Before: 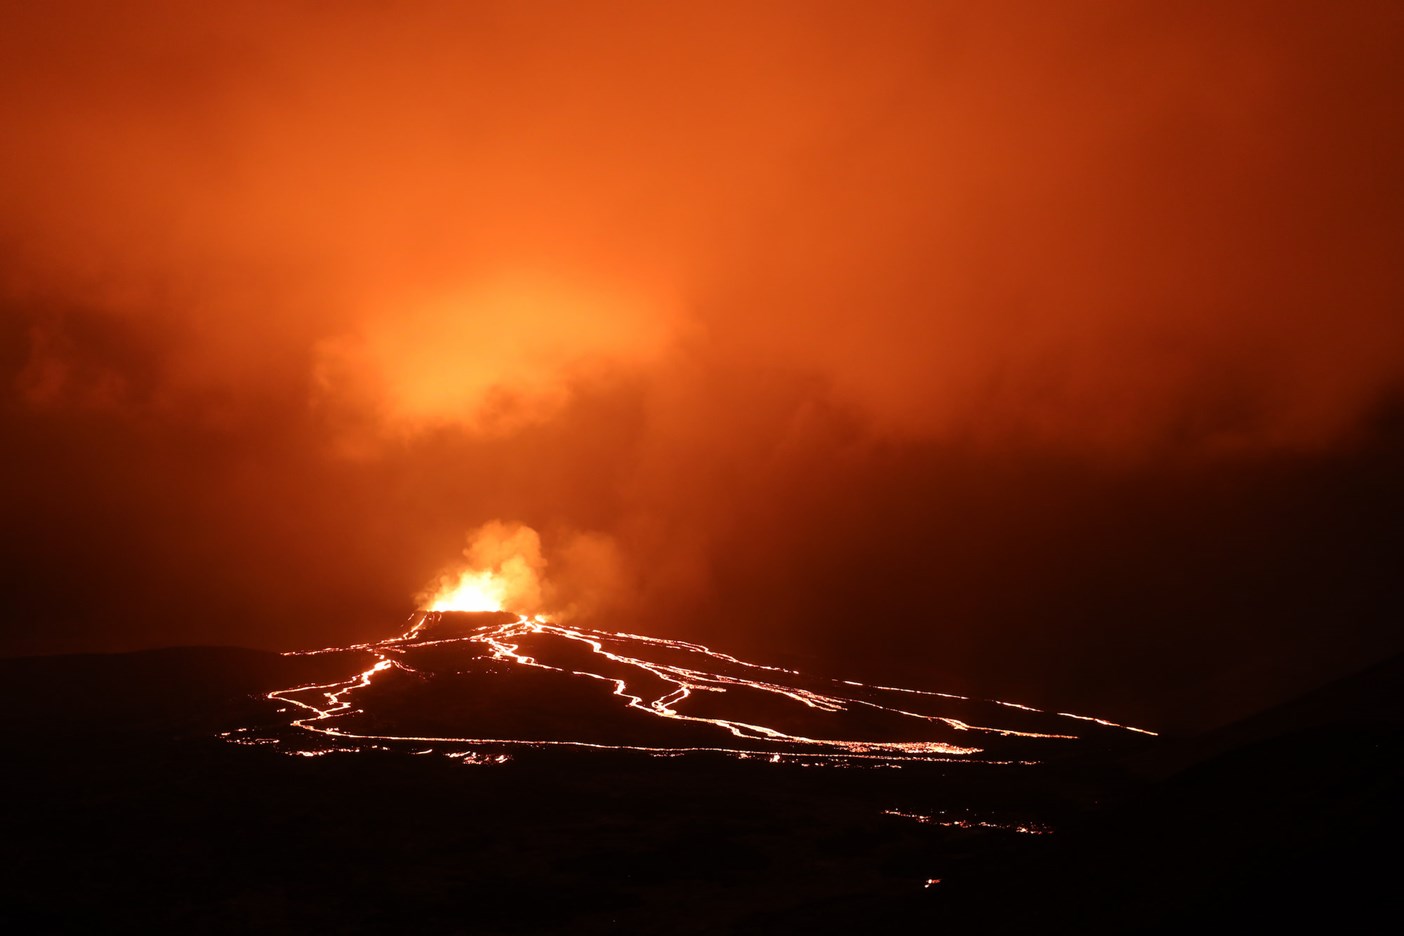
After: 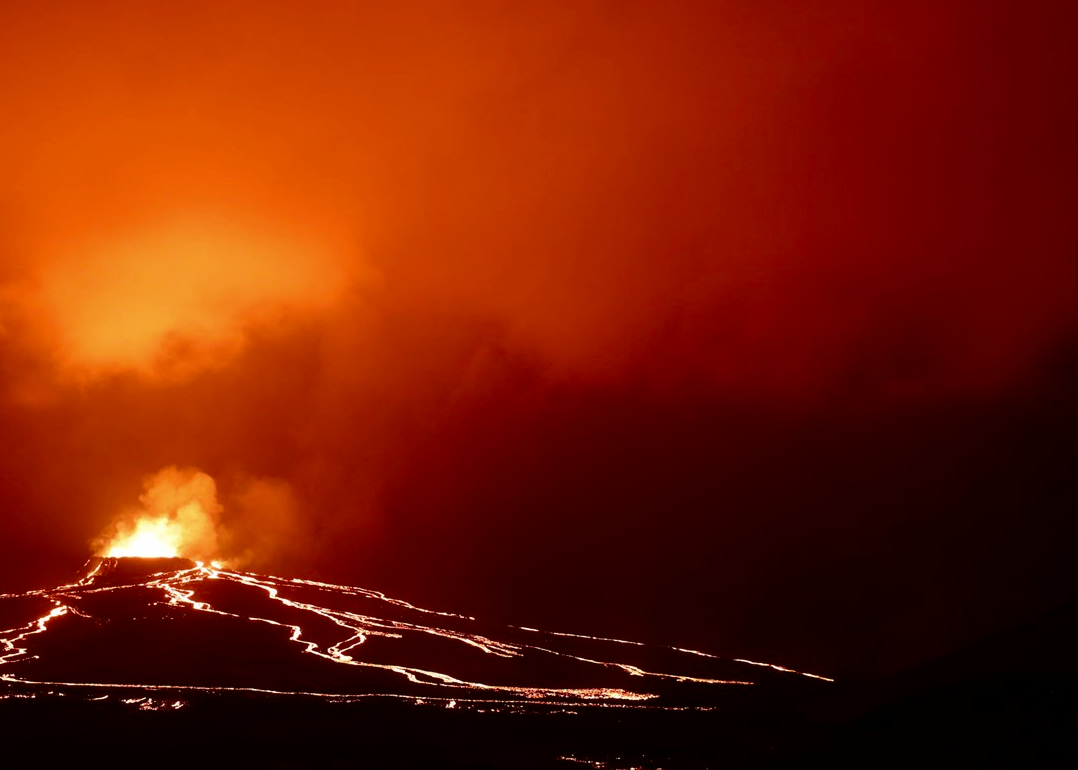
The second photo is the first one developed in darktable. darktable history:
crop: left 23.095%, top 5.827%, bottom 11.854%
contrast brightness saturation: contrast 0.07, brightness -0.13, saturation 0.06
